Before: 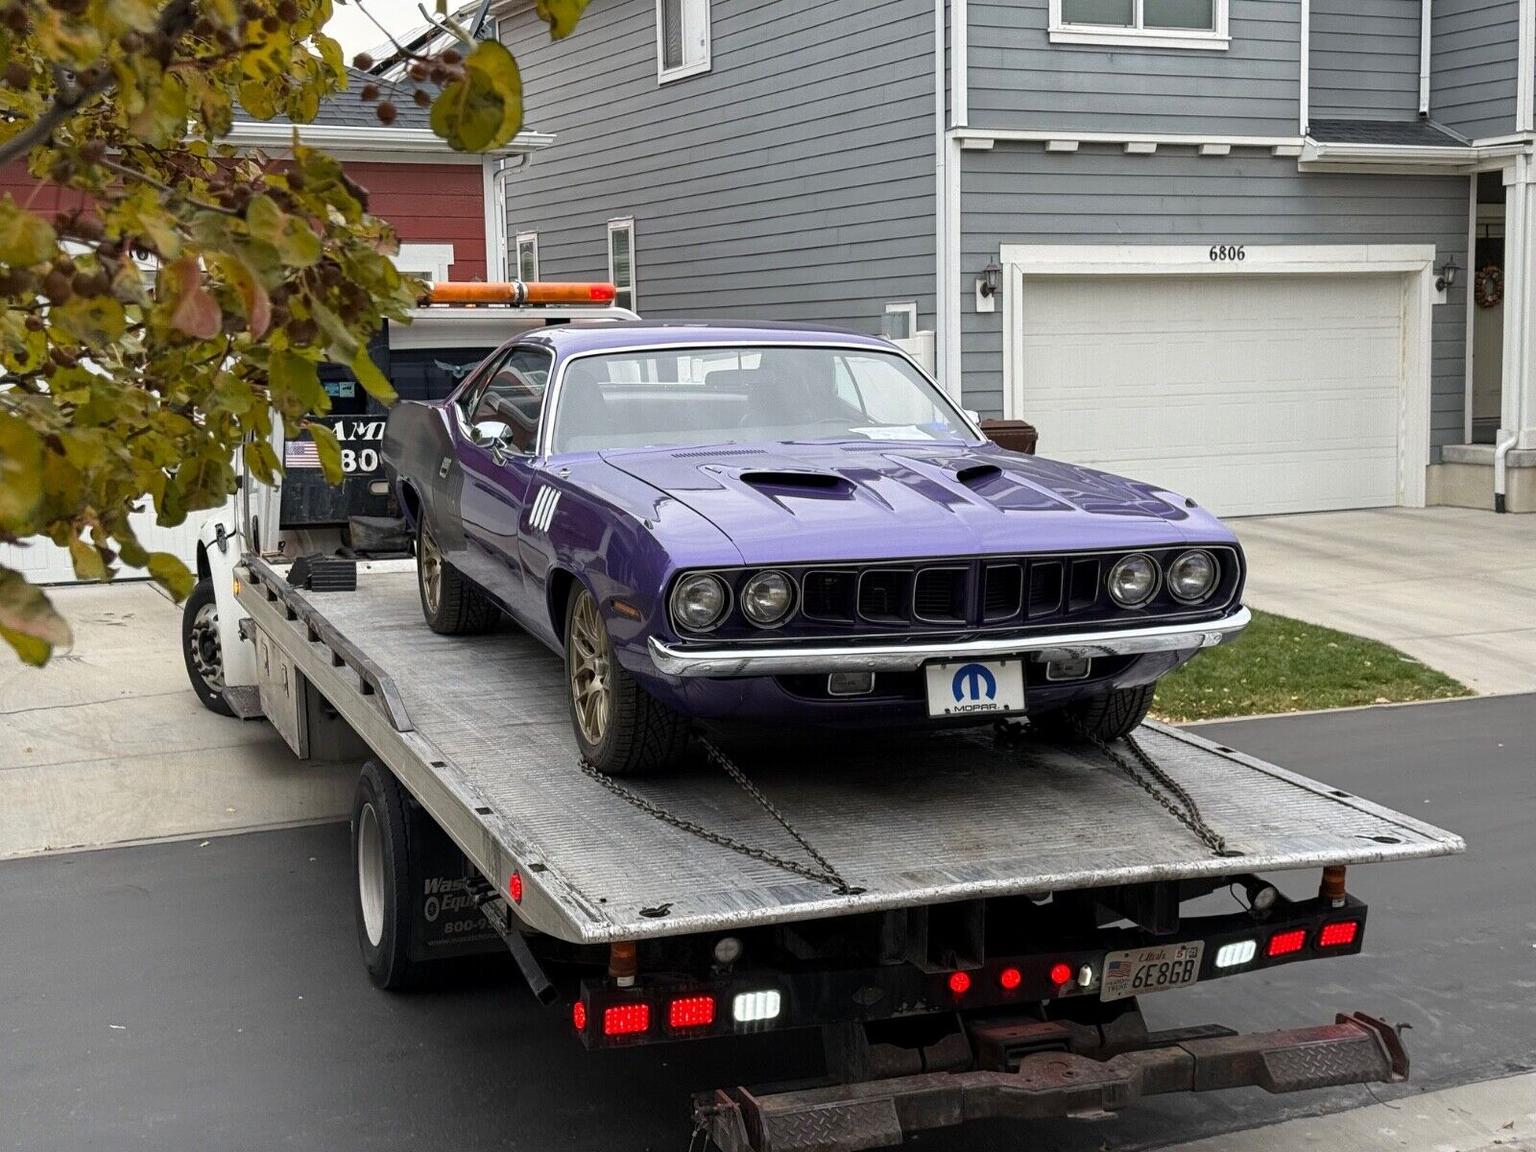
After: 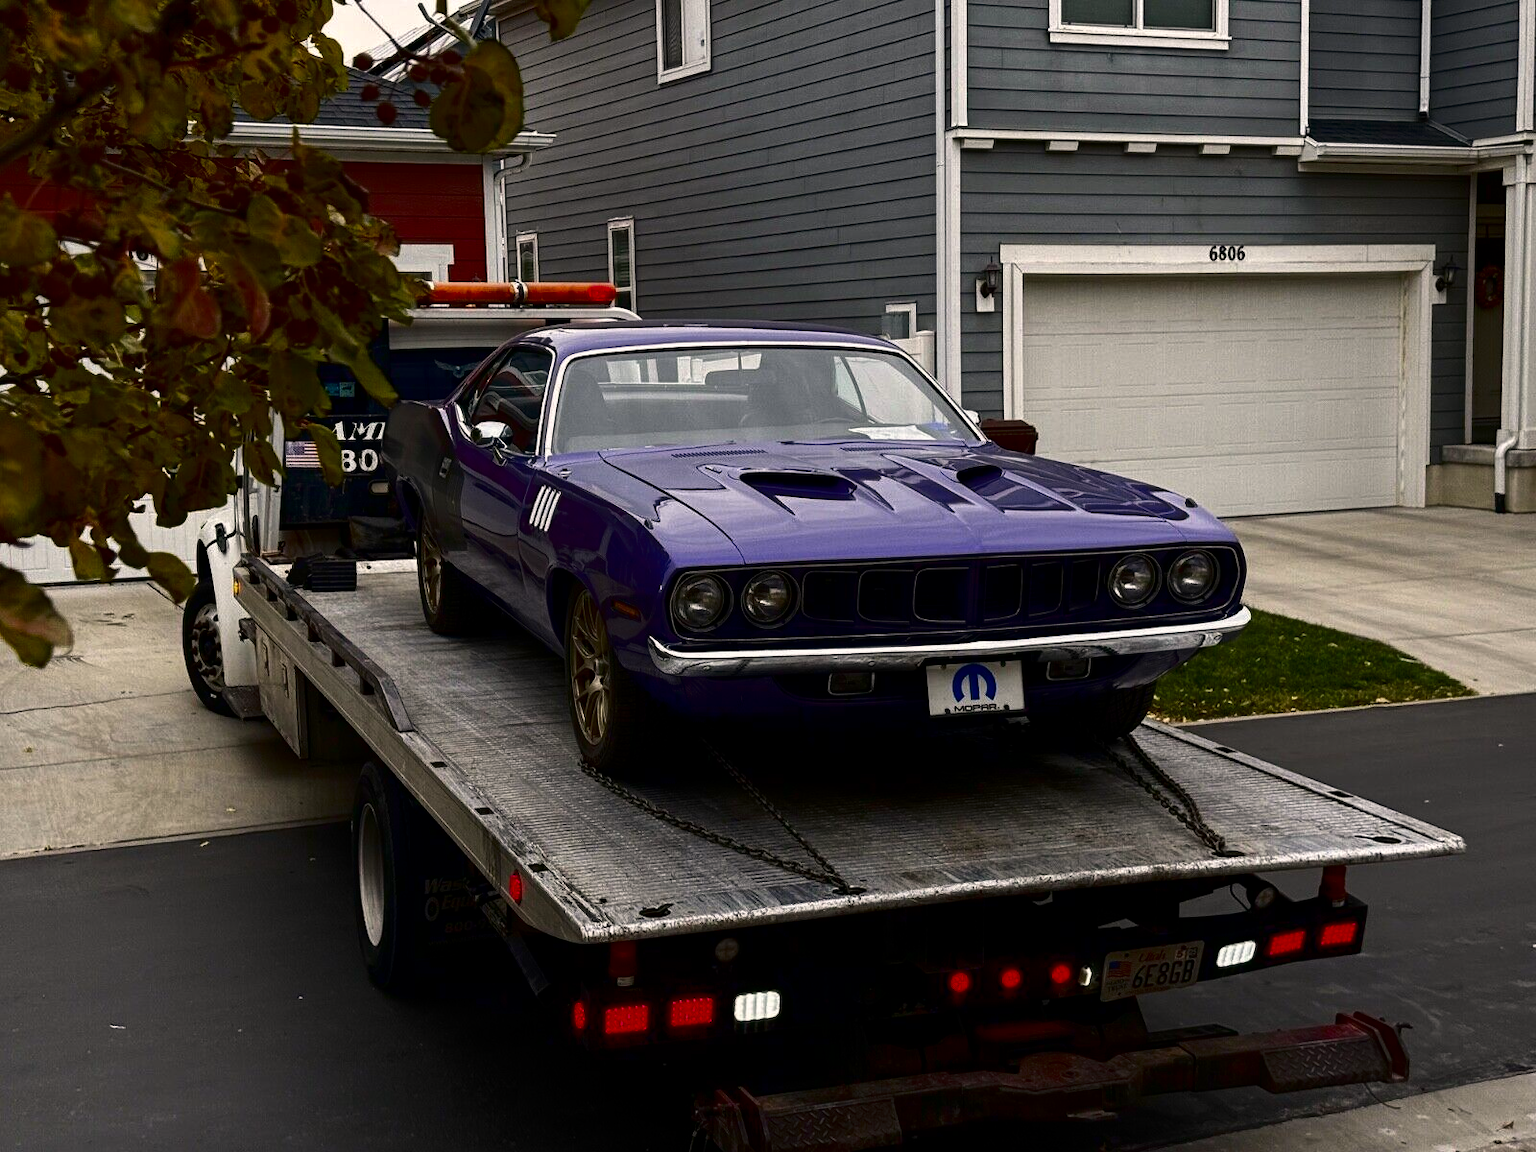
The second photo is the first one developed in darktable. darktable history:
color correction: highlights a* 3.84, highlights b* 5.07
contrast brightness saturation: contrast 0.09, brightness -0.59, saturation 0.17
